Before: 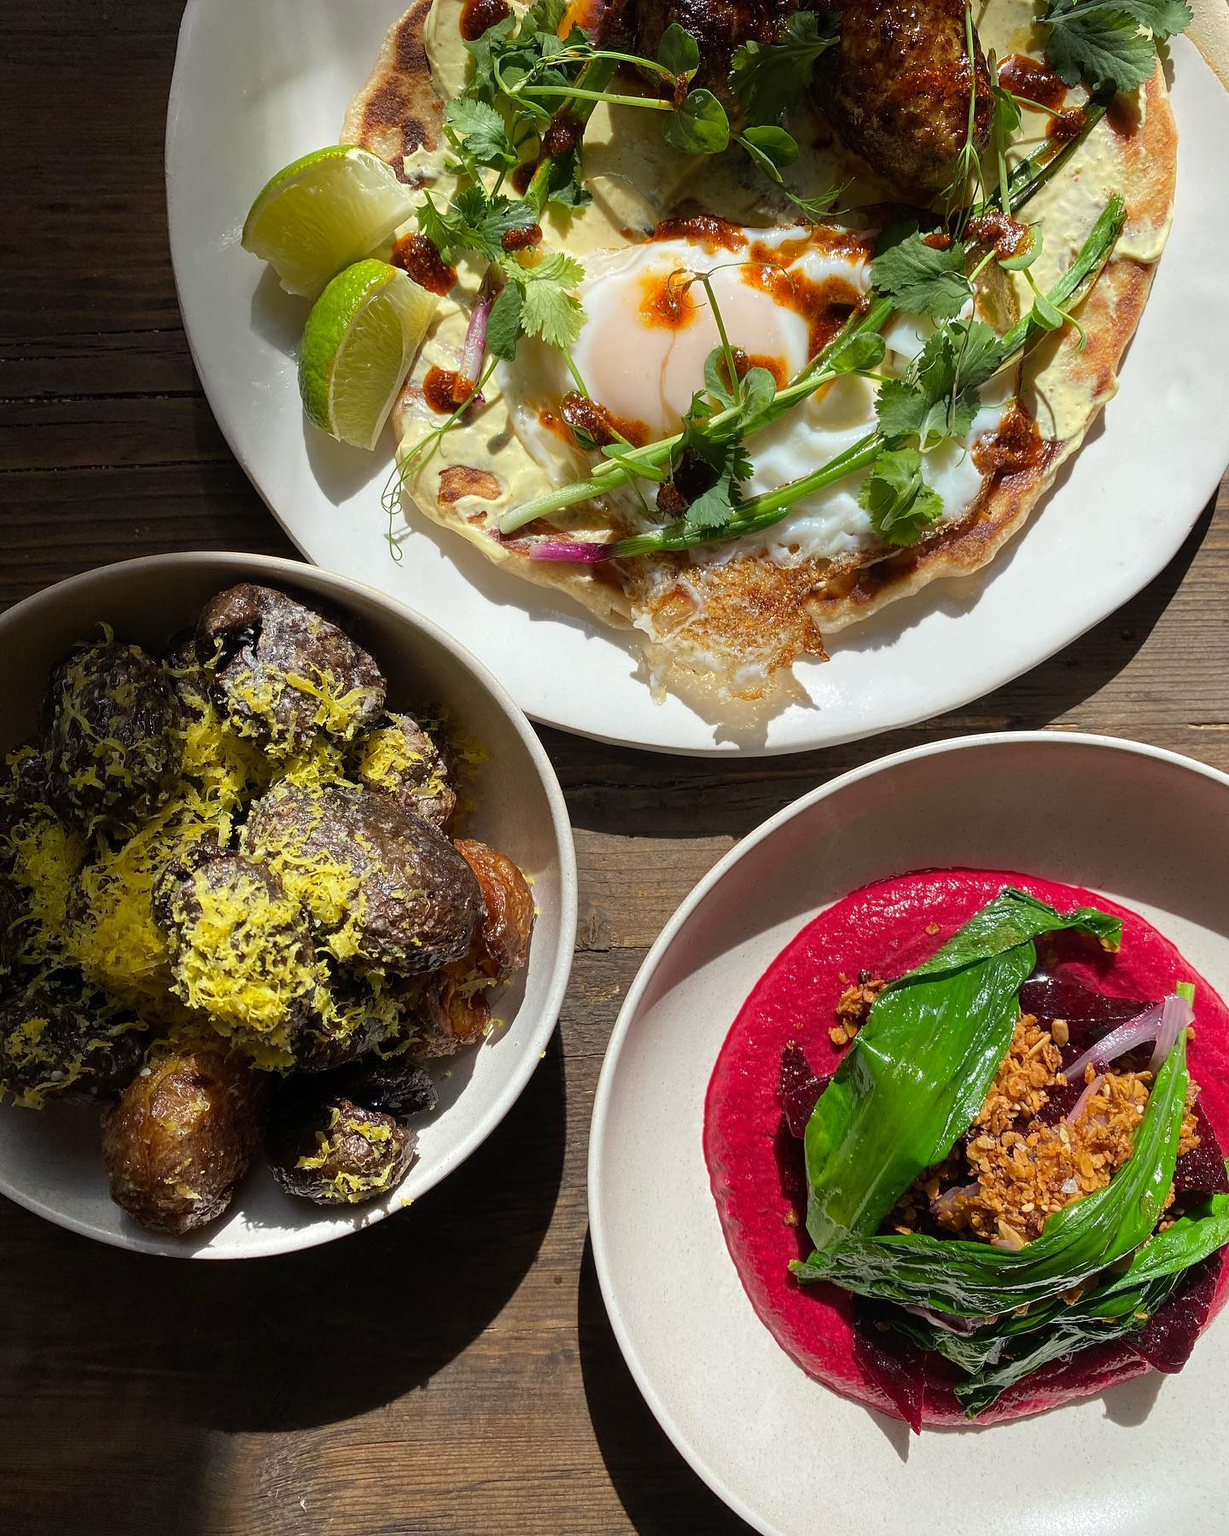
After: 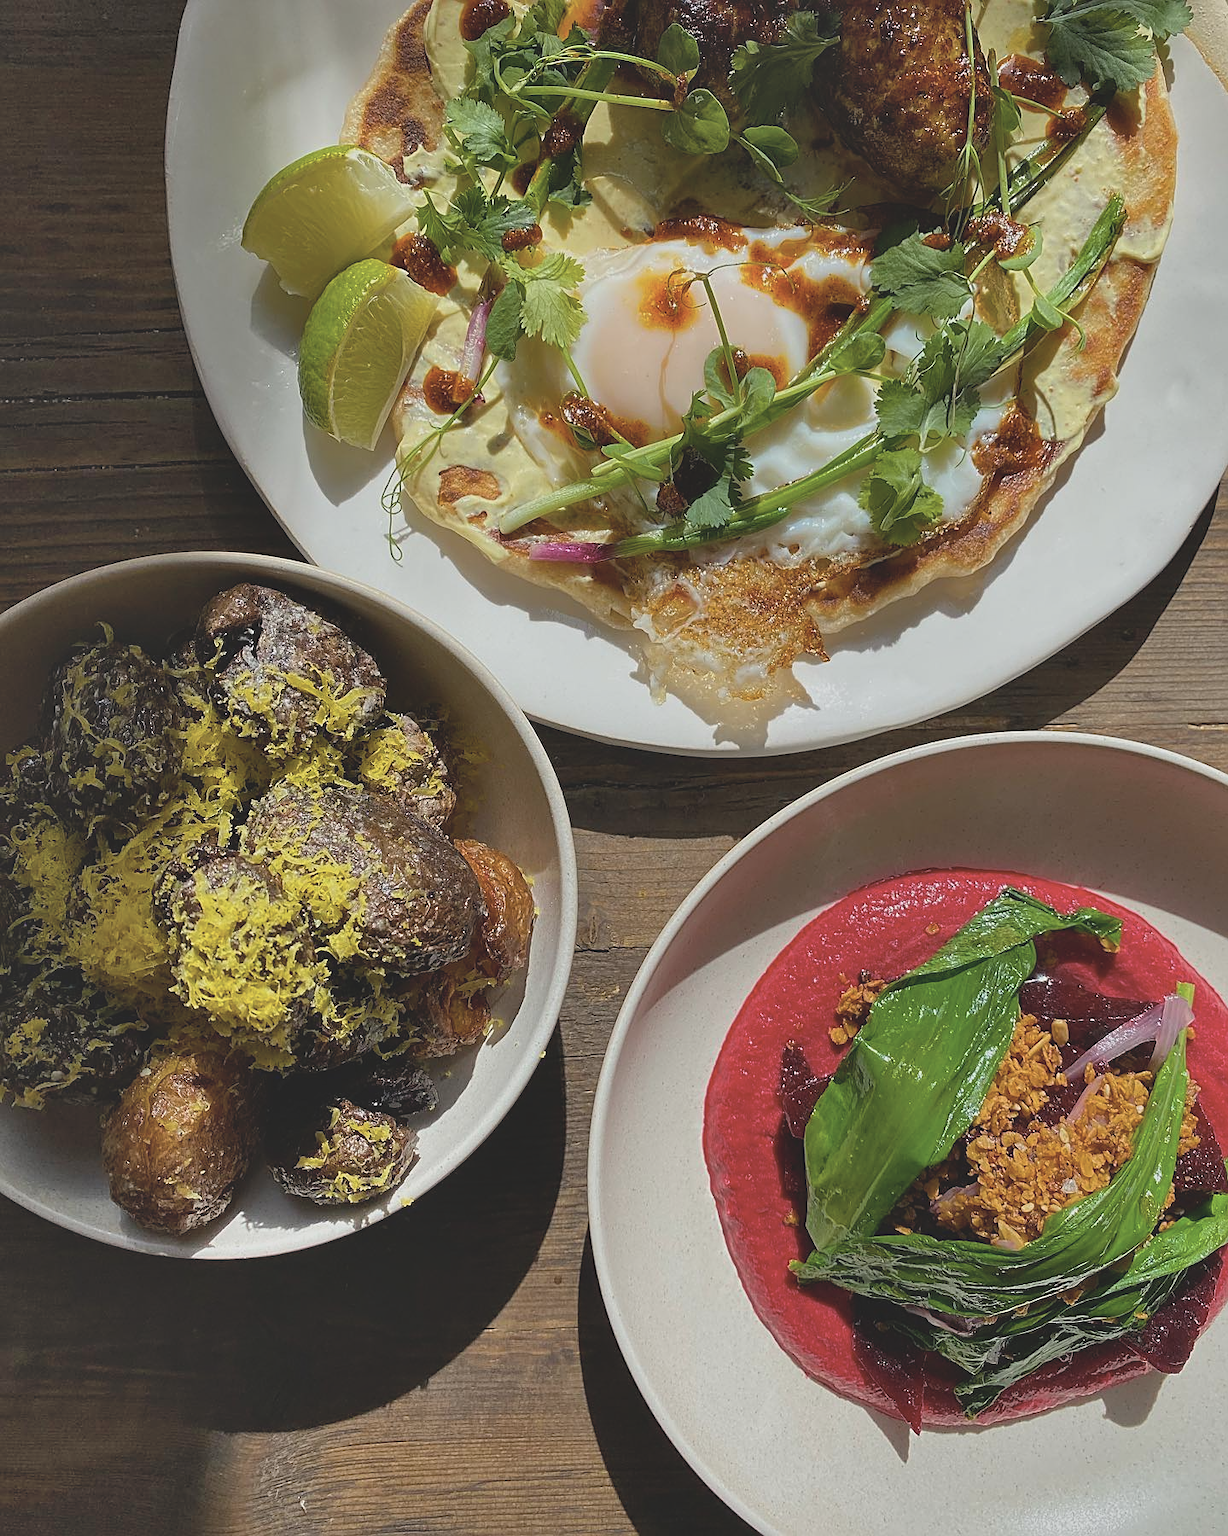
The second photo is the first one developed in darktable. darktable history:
sharpen: on, module defaults
color balance rgb: linear chroma grading › global chroma 9.31%, global vibrance 41.49%
color zones: curves: ch1 [(0, 0.523) (0.143, 0.545) (0.286, 0.52) (0.429, 0.506) (0.571, 0.503) (0.714, 0.503) (0.857, 0.508) (1, 0.523)]
contrast brightness saturation: contrast -0.26, saturation -0.43
shadows and highlights: soften with gaussian
